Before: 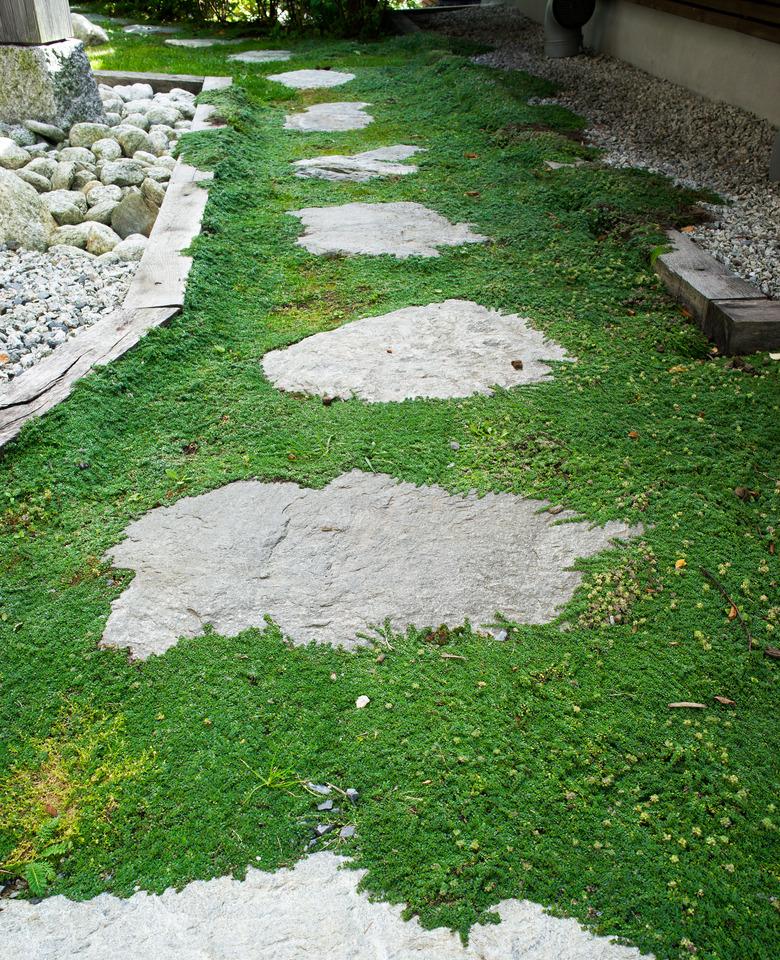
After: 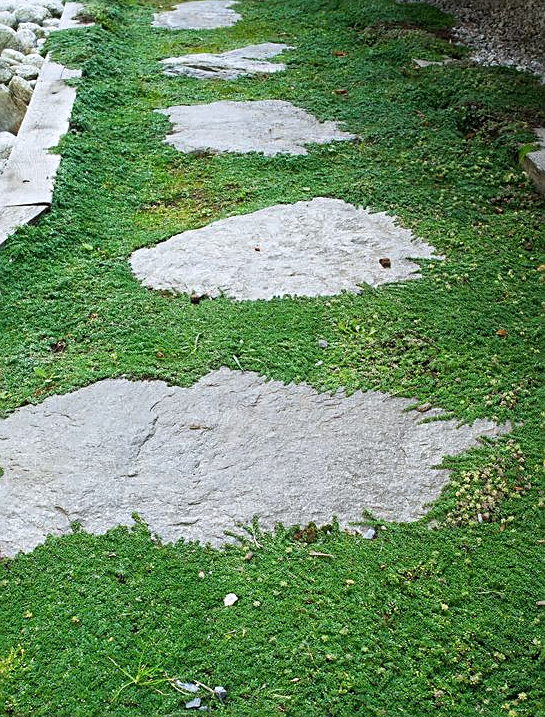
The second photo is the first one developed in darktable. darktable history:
sharpen: on, module defaults
color correction: highlights a* -0.137, highlights b* -5.91, shadows a* -0.137, shadows b* -0.137
crop and rotate: left 17.046%, top 10.659%, right 12.989%, bottom 14.553%
